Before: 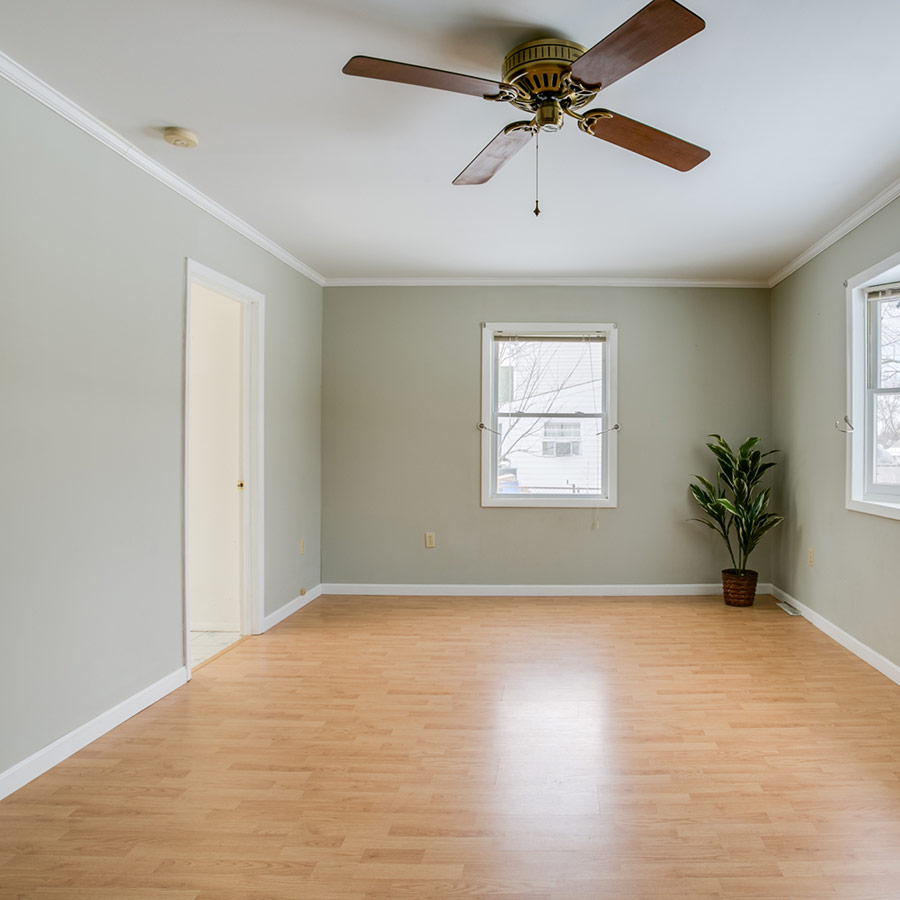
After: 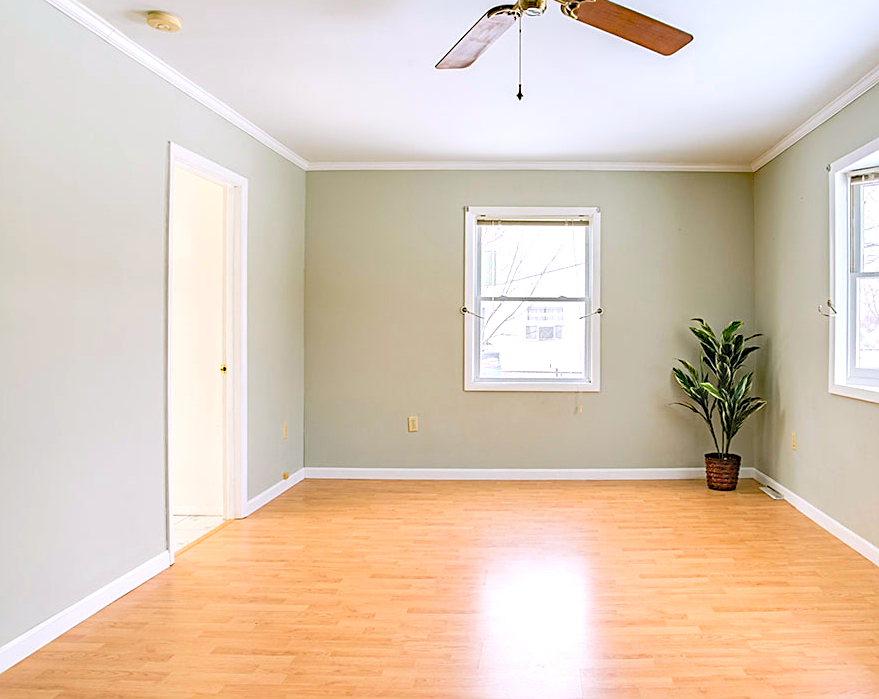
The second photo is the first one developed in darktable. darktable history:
sharpen: on, module defaults
crop and rotate: left 1.963%, top 12.953%, right 0.28%, bottom 9.291%
exposure: black level correction 0, exposure 0.499 EV, compensate highlight preservation false
haze removal: strength 0.302, distance 0.257, compatibility mode true, adaptive false
contrast brightness saturation: brightness 0.182, saturation -0.496
color correction: highlights a* 1.61, highlights b* -1.66, saturation 2.42
levels: mode automatic, levels [0.008, 0.318, 0.836]
